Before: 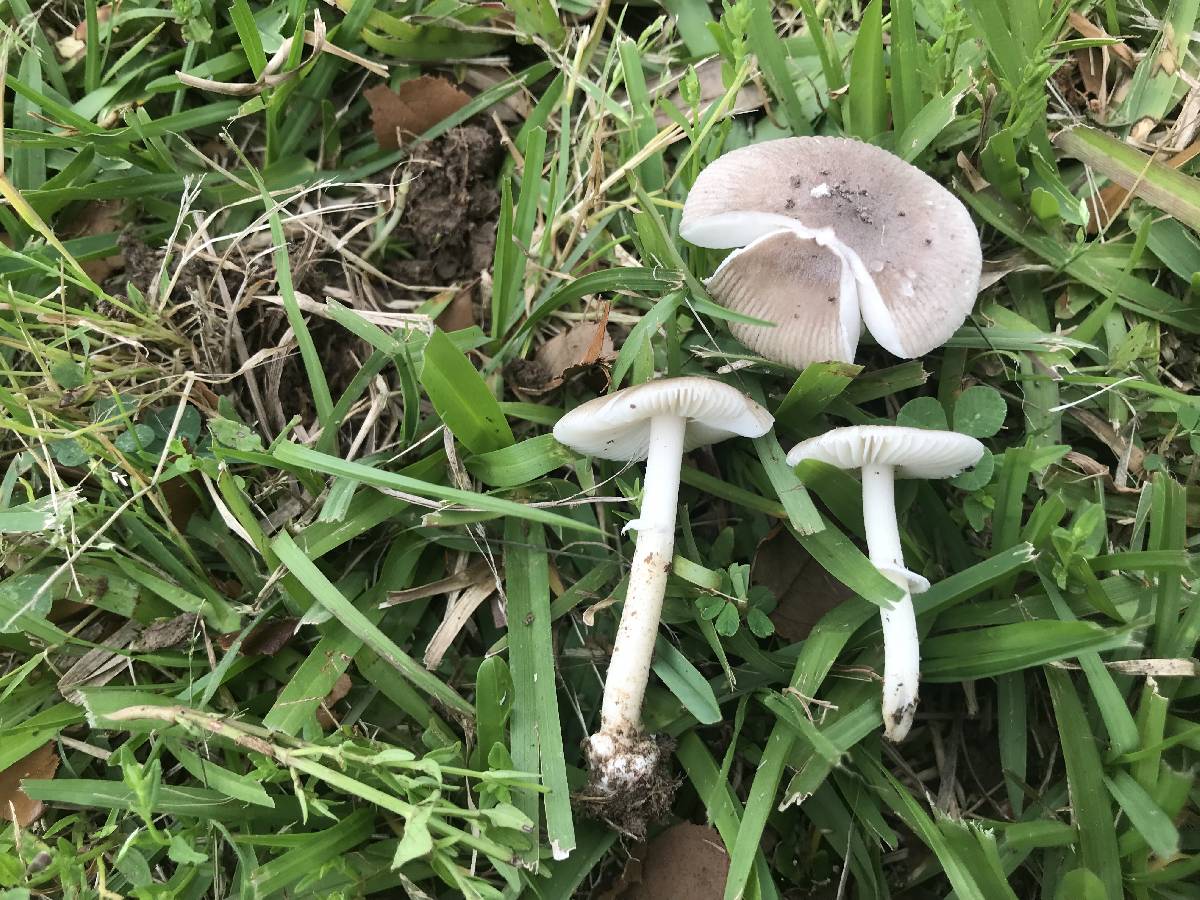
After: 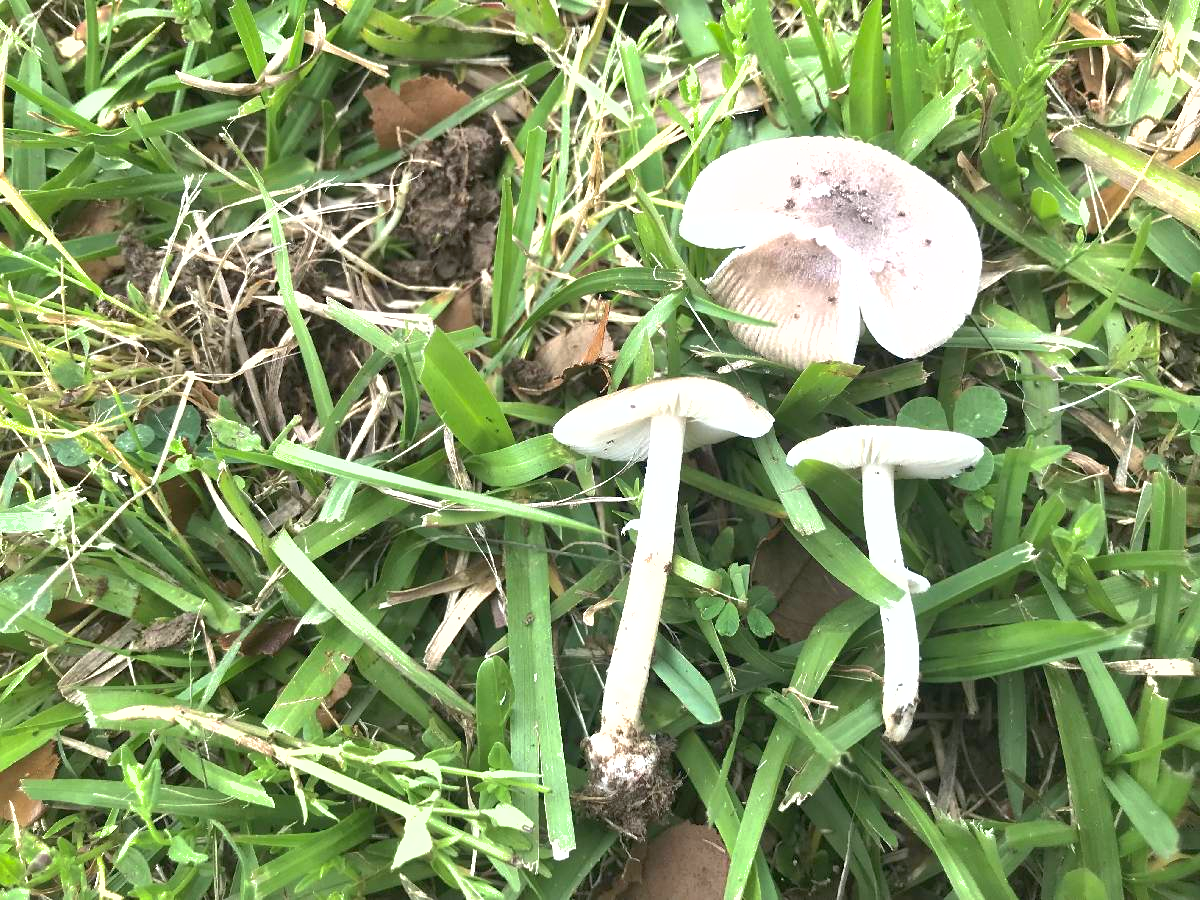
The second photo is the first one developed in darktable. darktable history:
exposure: exposure 1 EV, compensate exposure bias true, compensate highlight preservation false
shadows and highlights: on, module defaults
